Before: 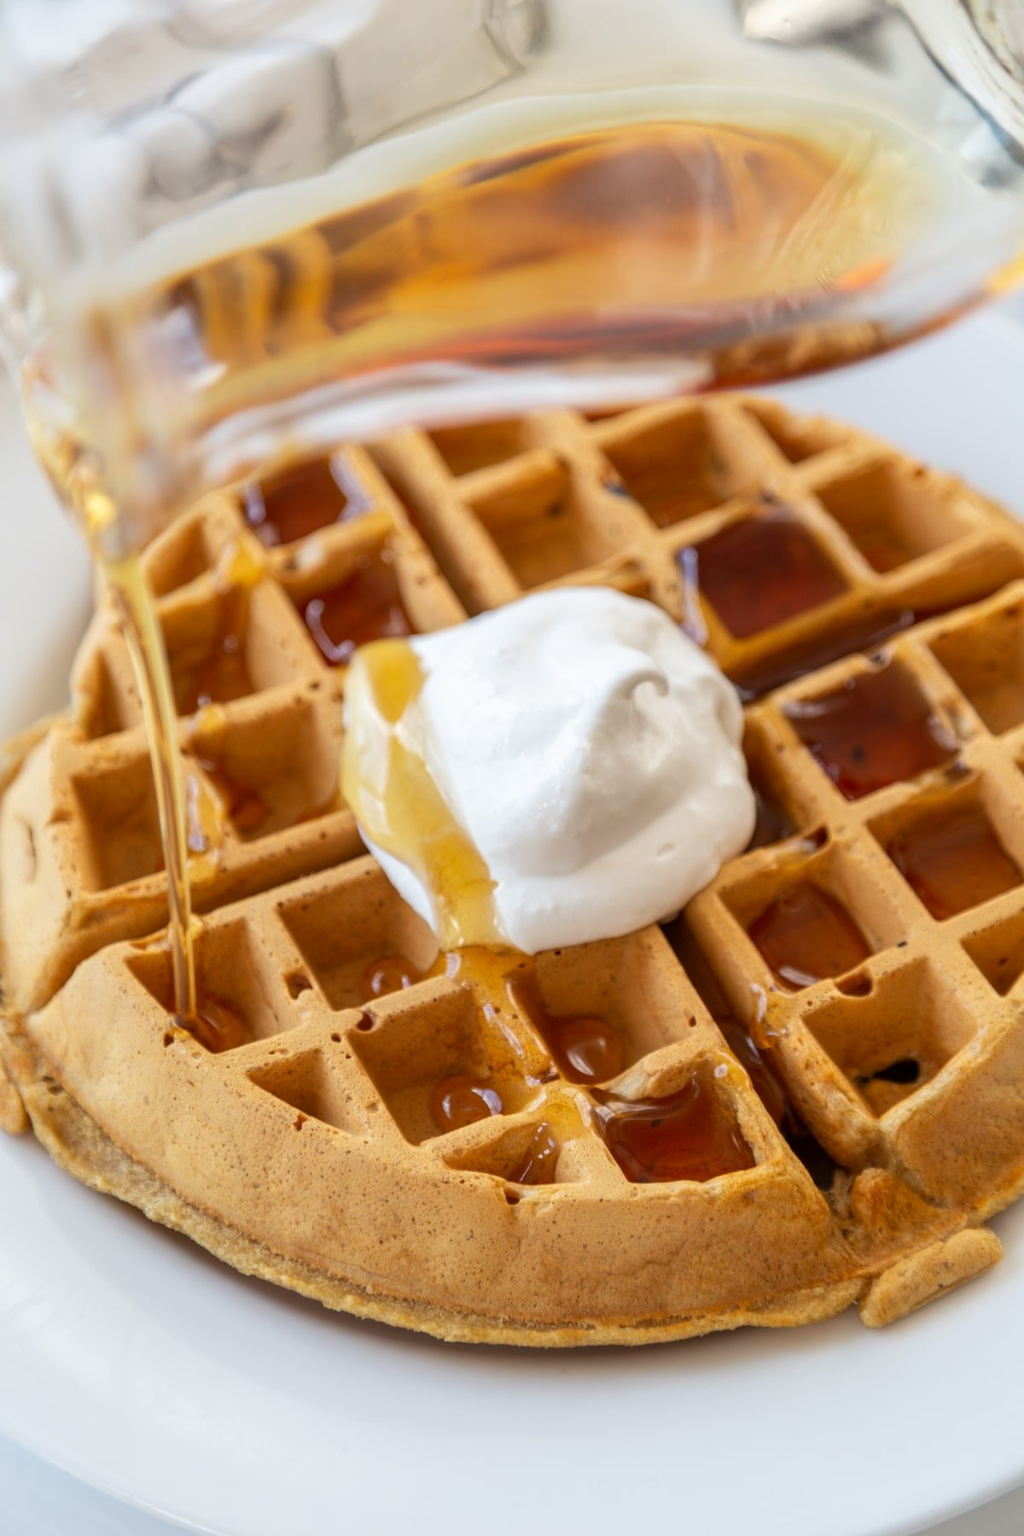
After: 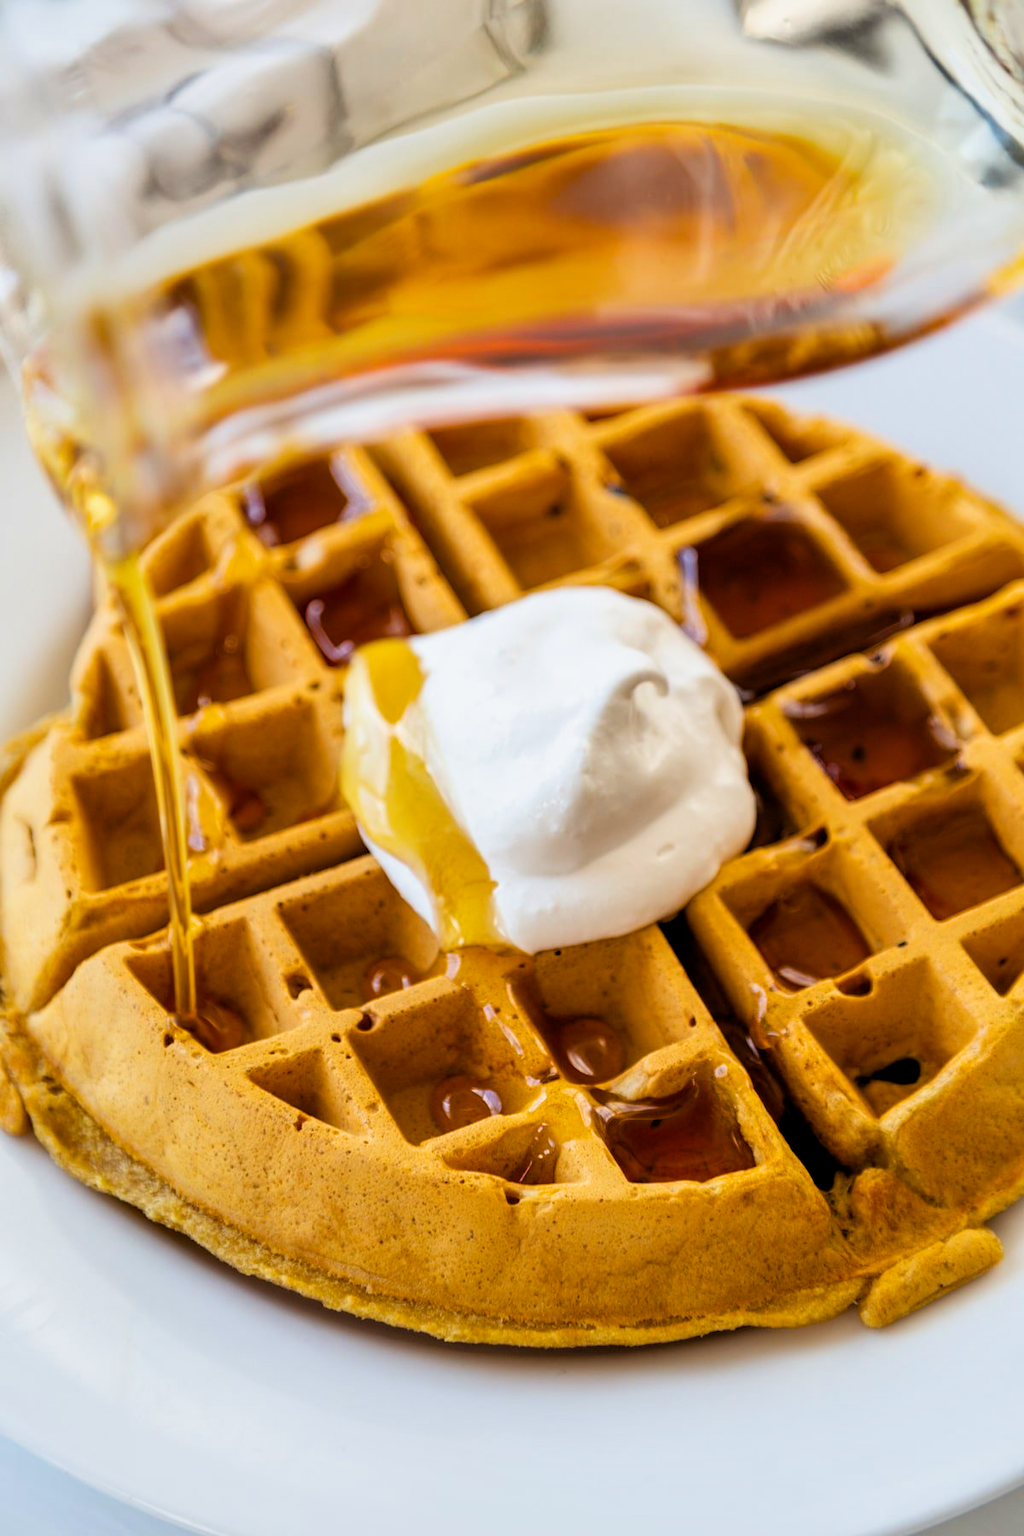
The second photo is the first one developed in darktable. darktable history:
color balance rgb: linear chroma grading › global chroma 9.024%, perceptual saturation grading › global saturation 29.706%, global vibrance 10.701%
filmic rgb: black relative exposure -3.72 EV, white relative exposure 2.76 EV, threshold 5.97 EV, dynamic range scaling -5.59%, hardness 3.03, enable highlight reconstruction true
shadows and highlights: shadows 48.98, highlights -40.99, soften with gaussian
